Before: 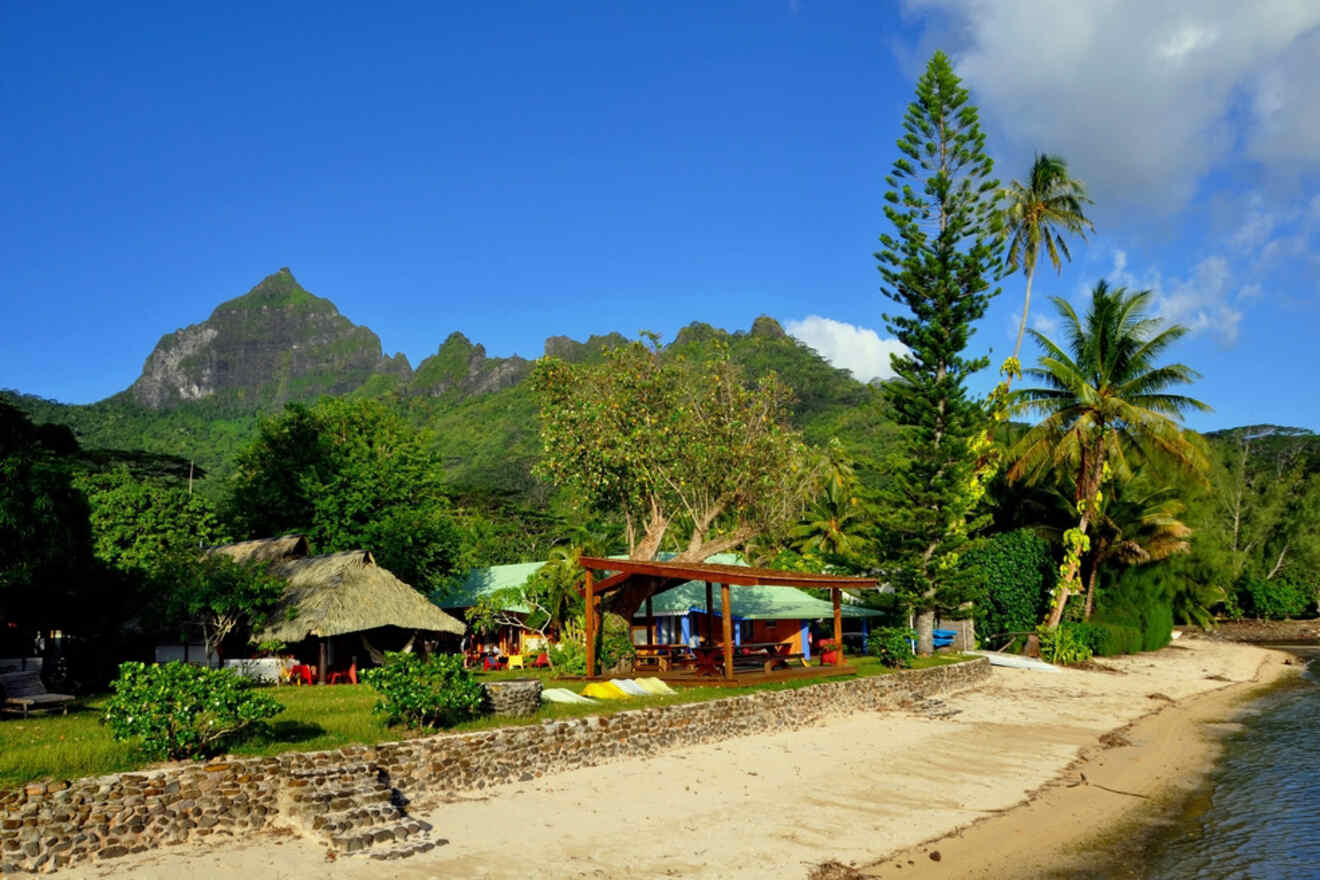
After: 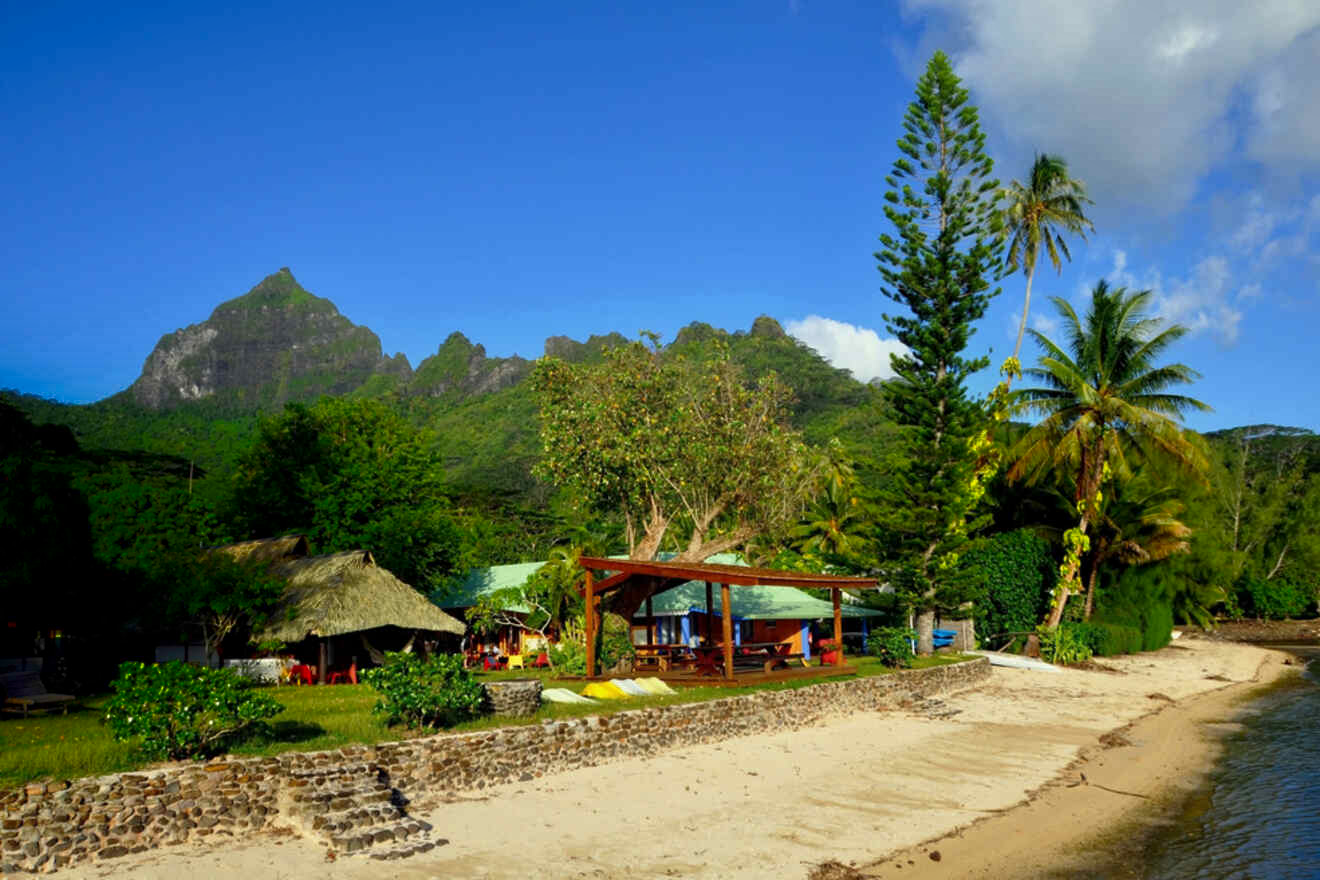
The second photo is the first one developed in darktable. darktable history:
shadows and highlights: shadows -87.74, highlights -36.31, soften with gaussian
local contrast: mode bilateral grid, contrast 10, coarseness 26, detail 112%, midtone range 0.2
